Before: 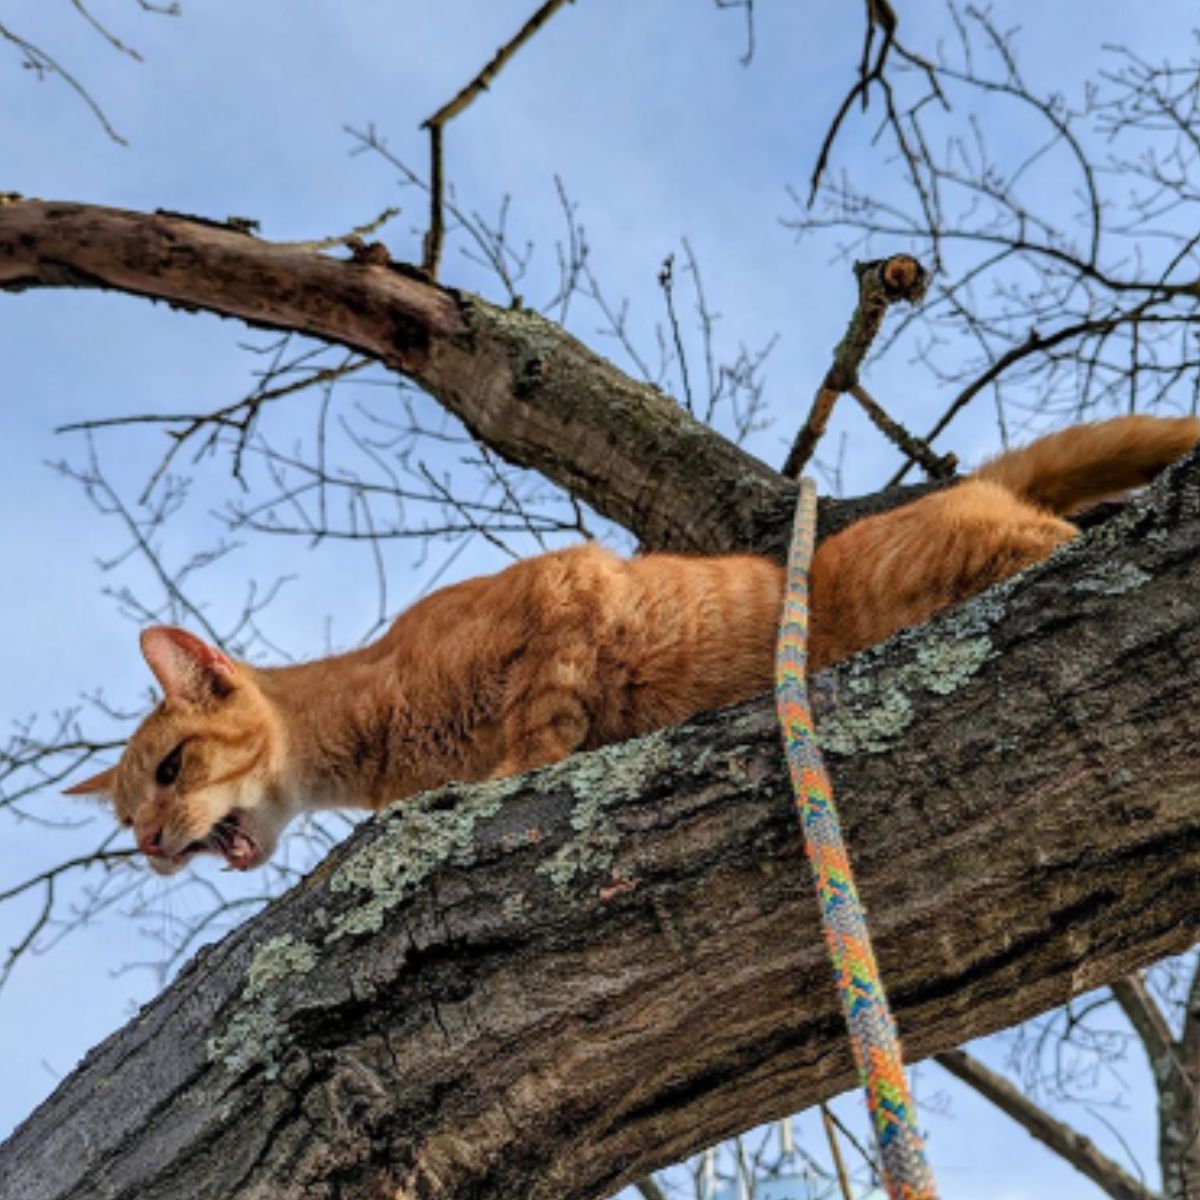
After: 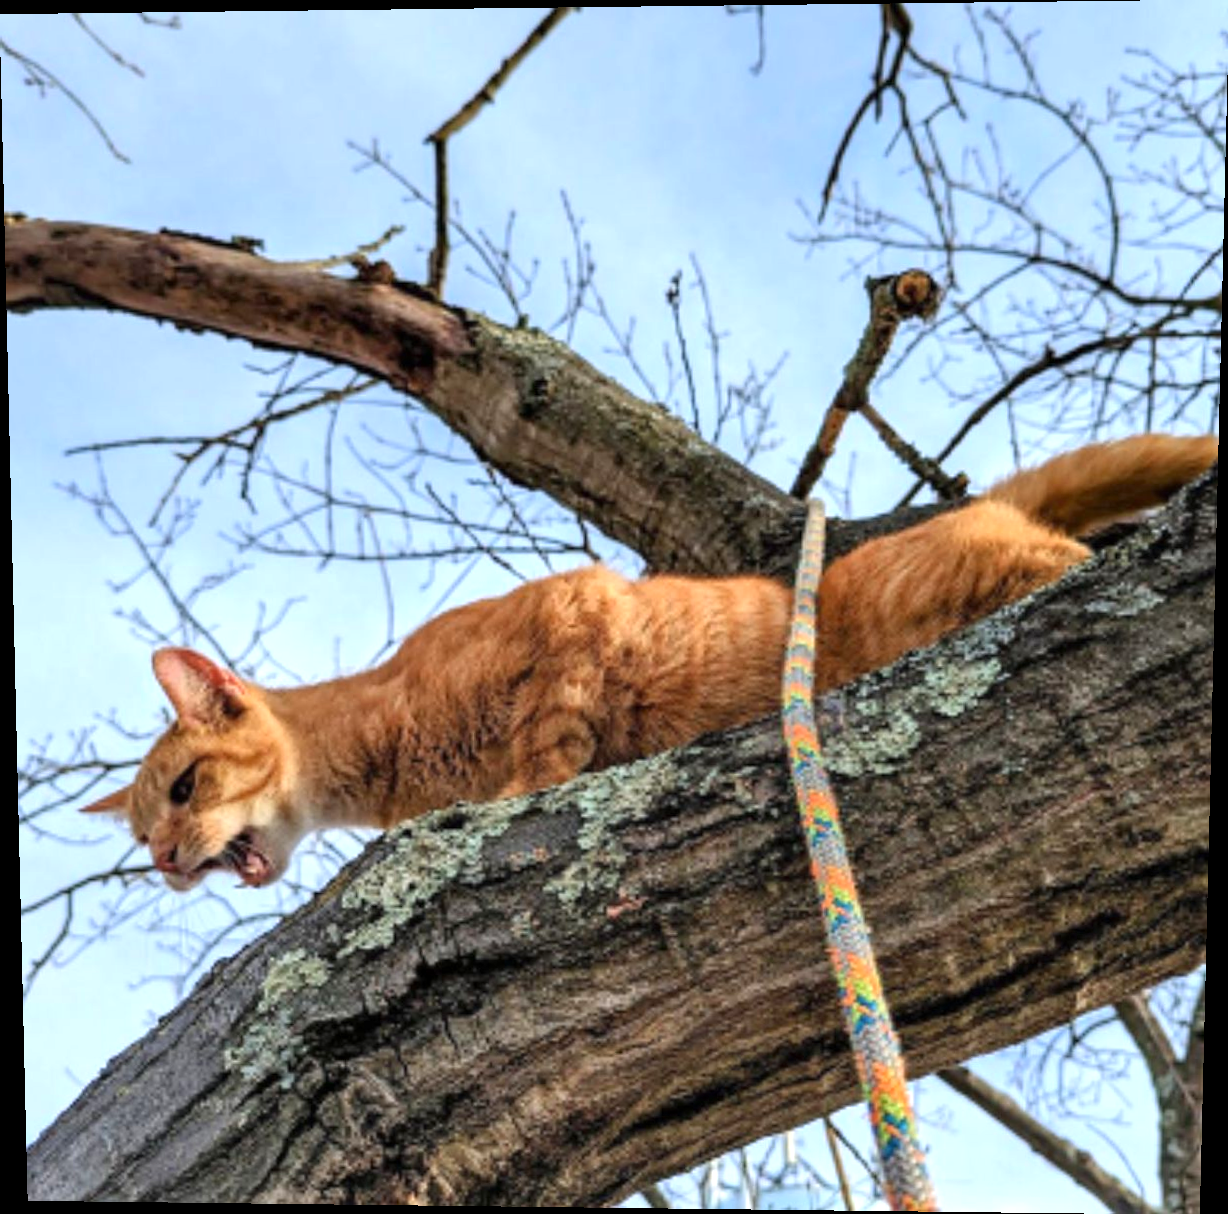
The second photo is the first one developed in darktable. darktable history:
rotate and perspective: lens shift (vertical) 0.048, lens shift (horizontal) -0.024, automatic cropping off
exposure: exposure 0.636 EV, compensate highlight preservation false
